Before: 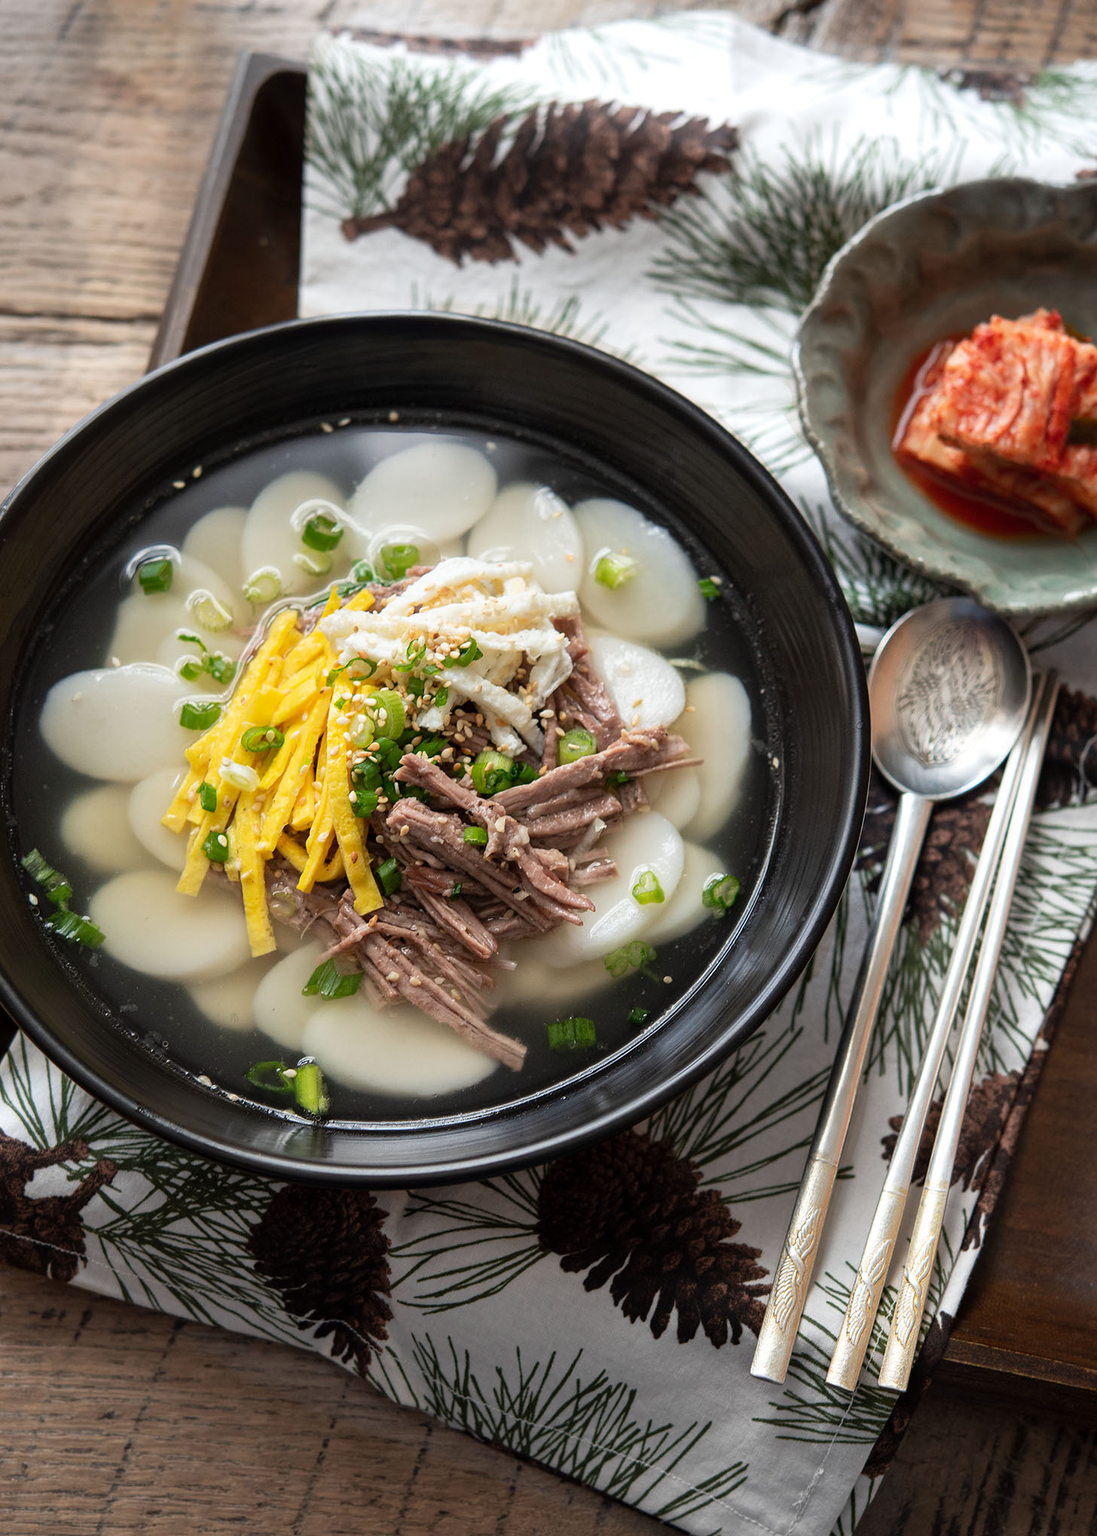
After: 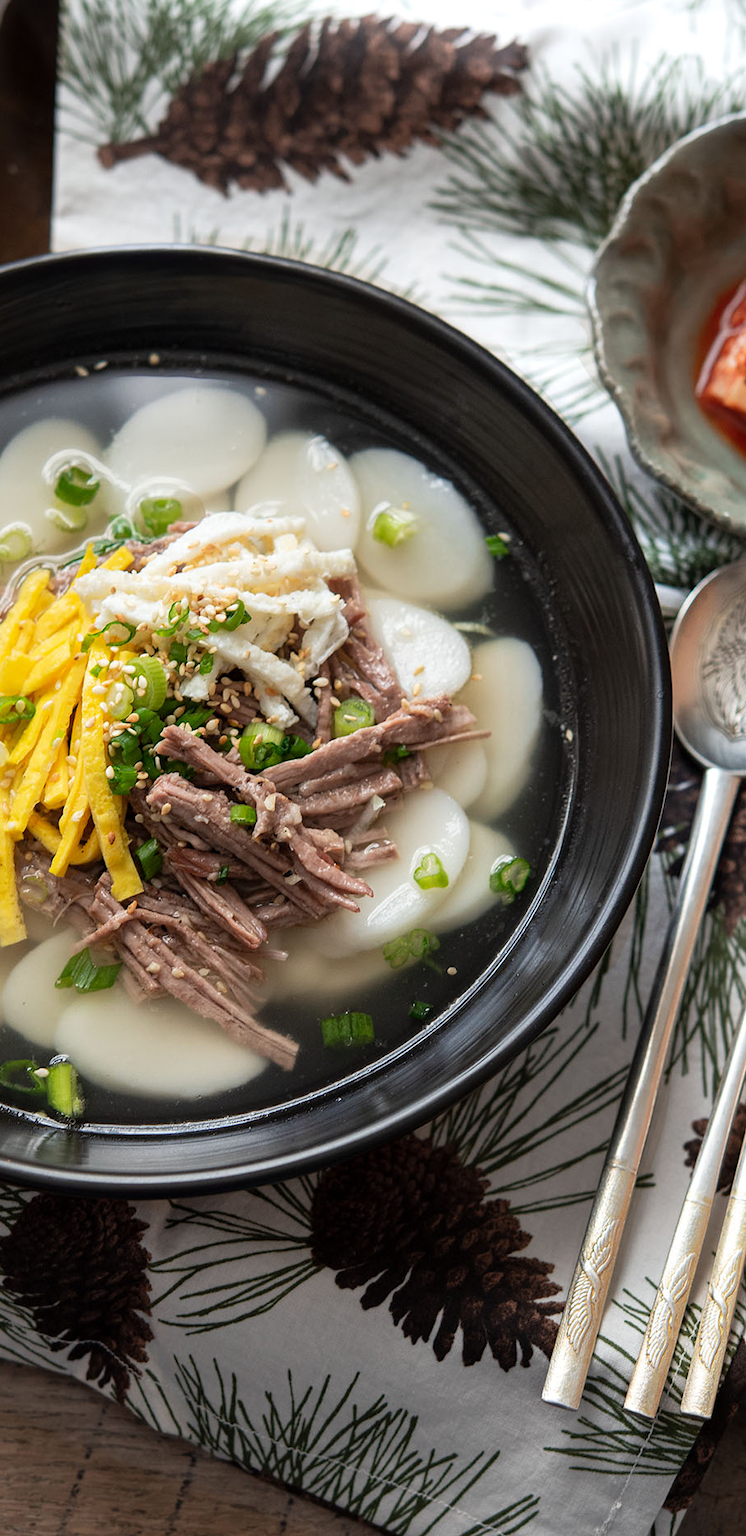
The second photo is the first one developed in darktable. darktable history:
crop and rotate: left 22.945%, top 5.62%, right 14.415%, bottom 2.31%
